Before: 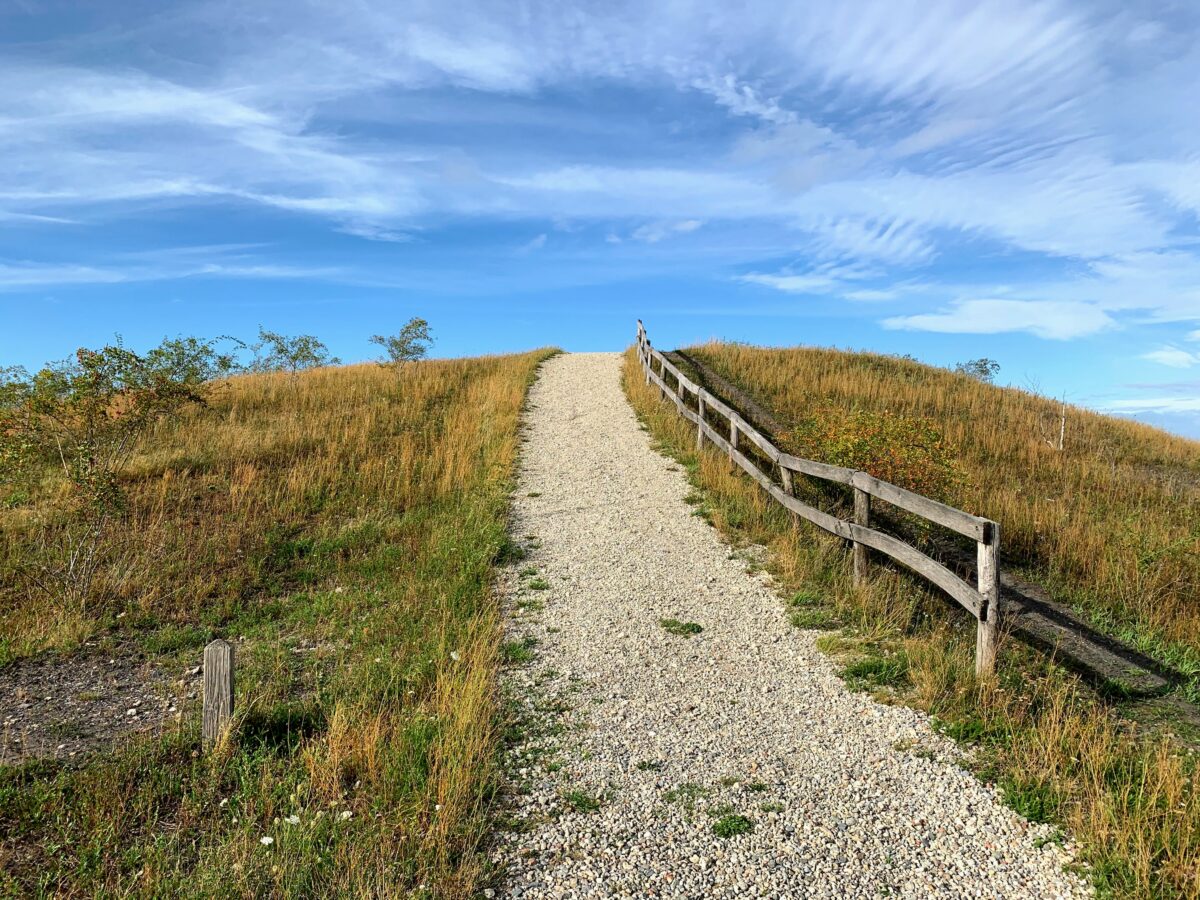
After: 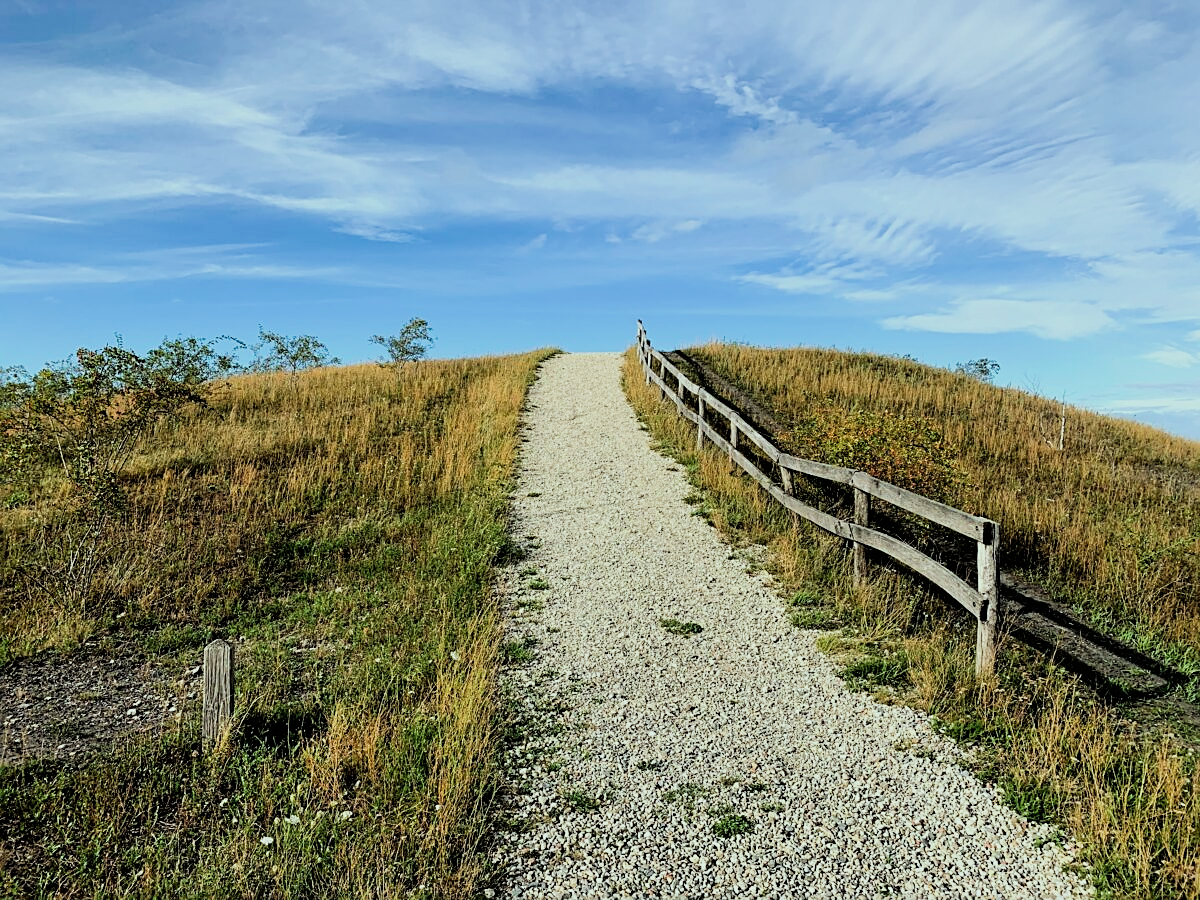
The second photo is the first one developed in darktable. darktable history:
color correction: highlights a* -6.69, highlights b* 0.49
filmic rgb: black relative exposure -5 EV, hardness 2.88, contrast 1.3, highlights saturation mix -30%
sharpen: on, module defaults
